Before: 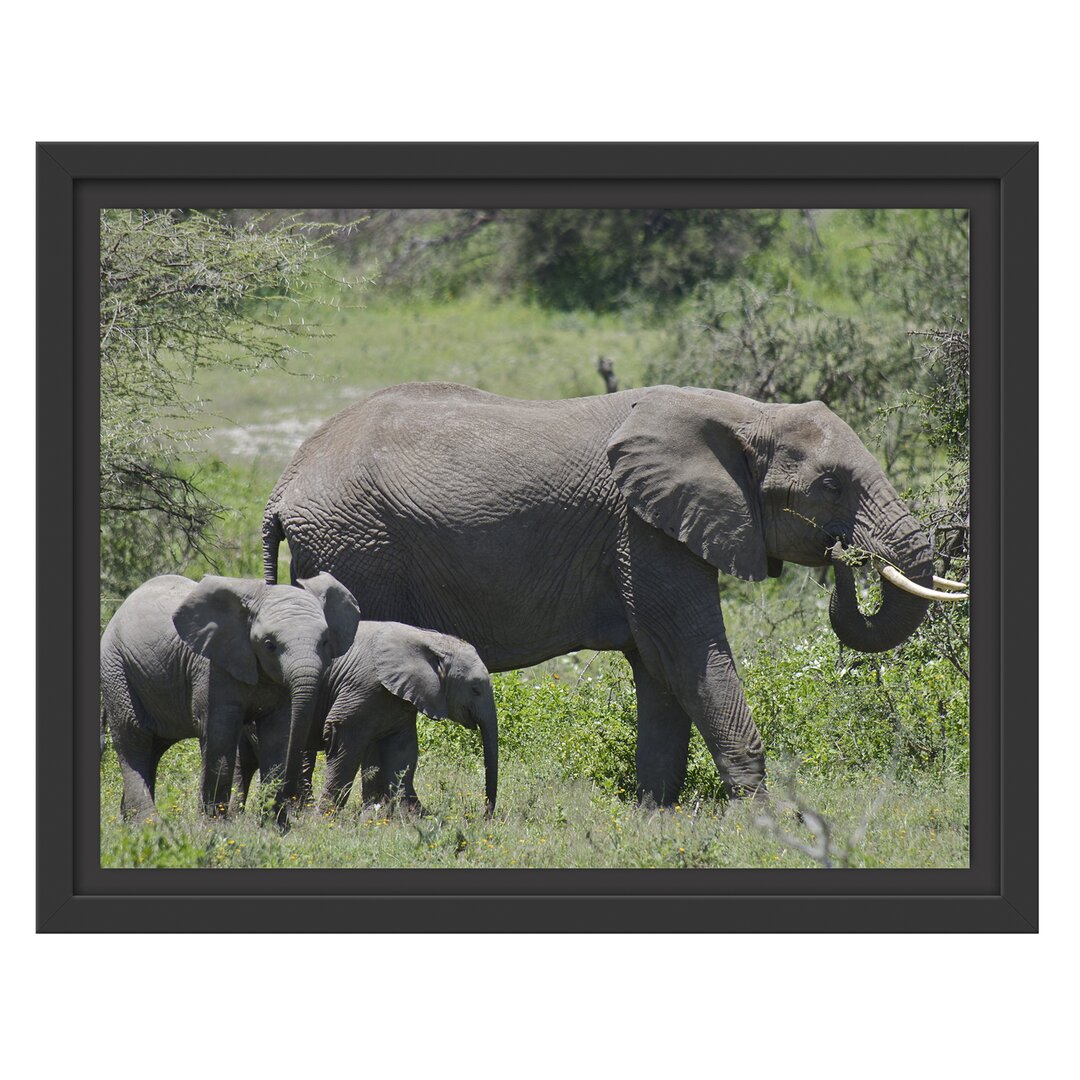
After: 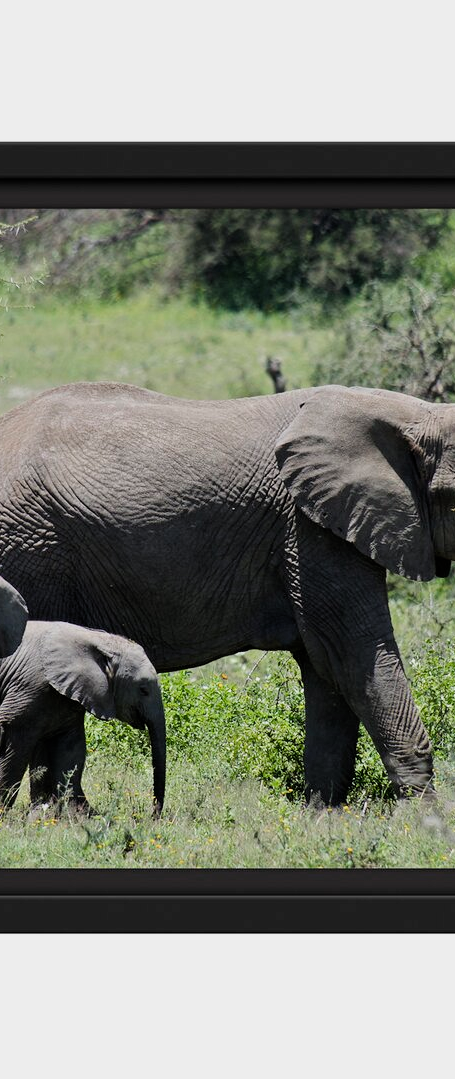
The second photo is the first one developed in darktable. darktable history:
crop: left 30.796%, right 27.021%
filmic rgb: middle gray luminance 12.79%, black relative exposure -10.09 EV, white relative exposure 3.46 EV, target black luminance 0%, hardness 5.73, latitude 45.23%, contrast 1.228, highlights saturation mix 3.83%, shadows ↔ highlights balance 26.99%, iterations of high-quality reconstruction 0
